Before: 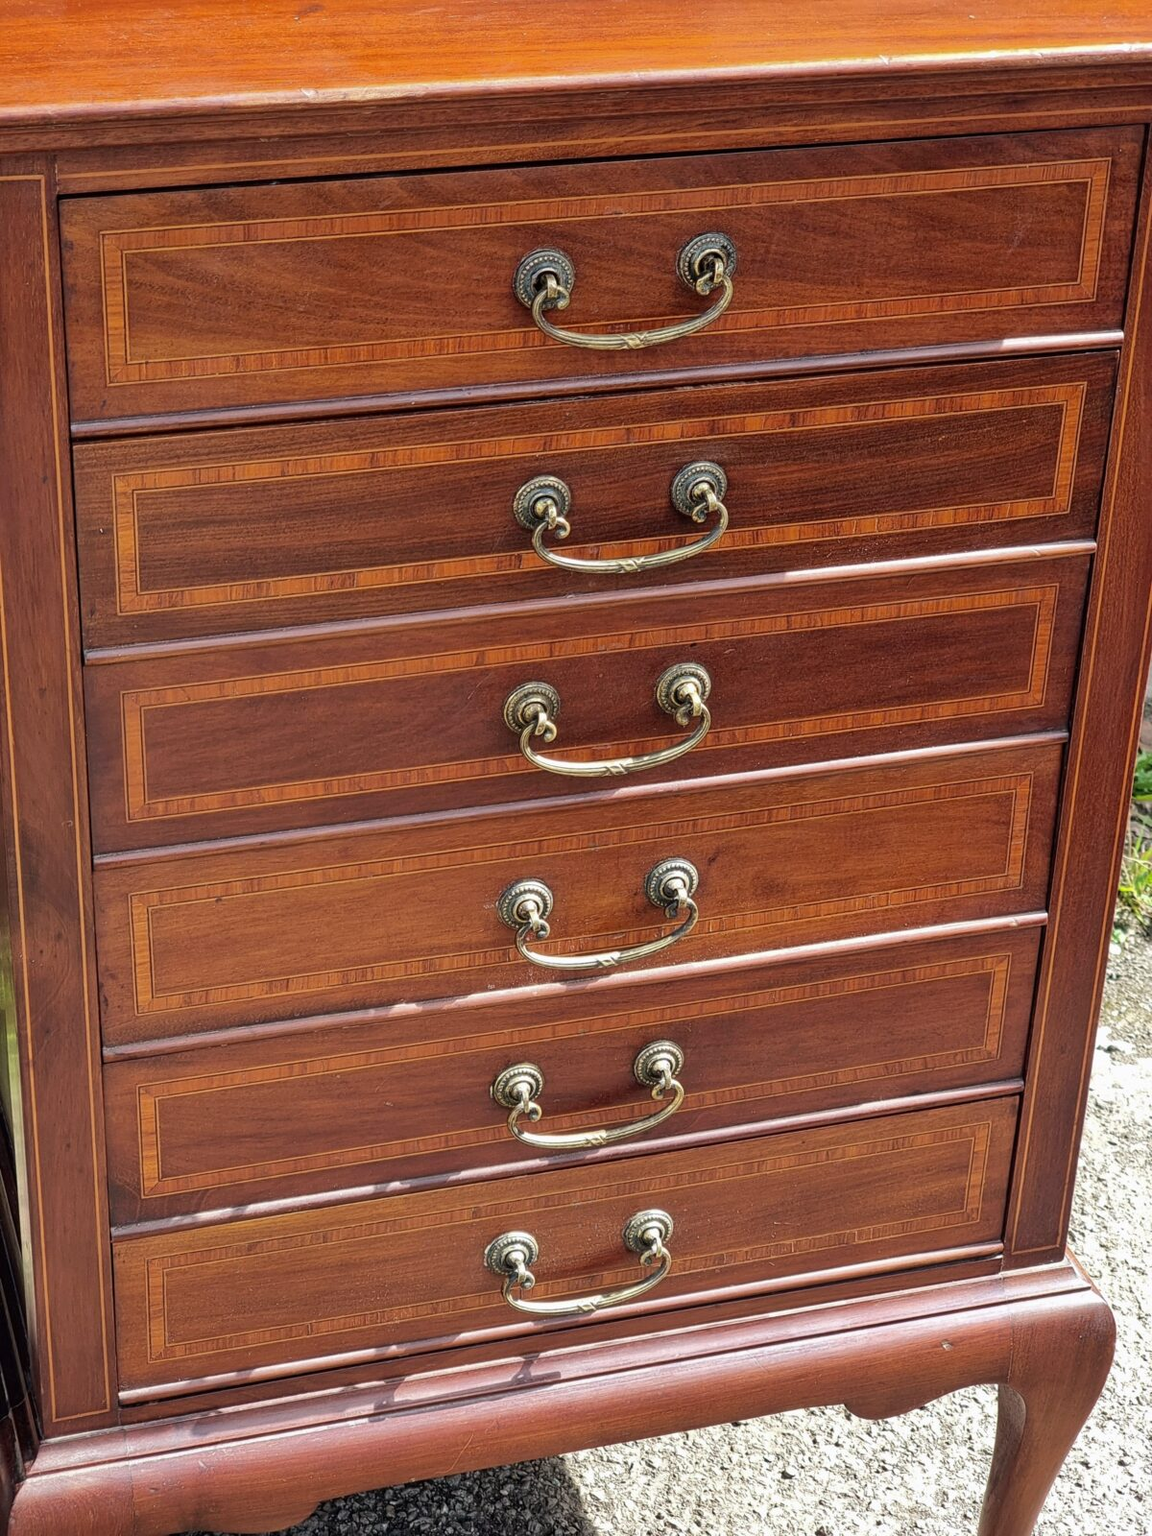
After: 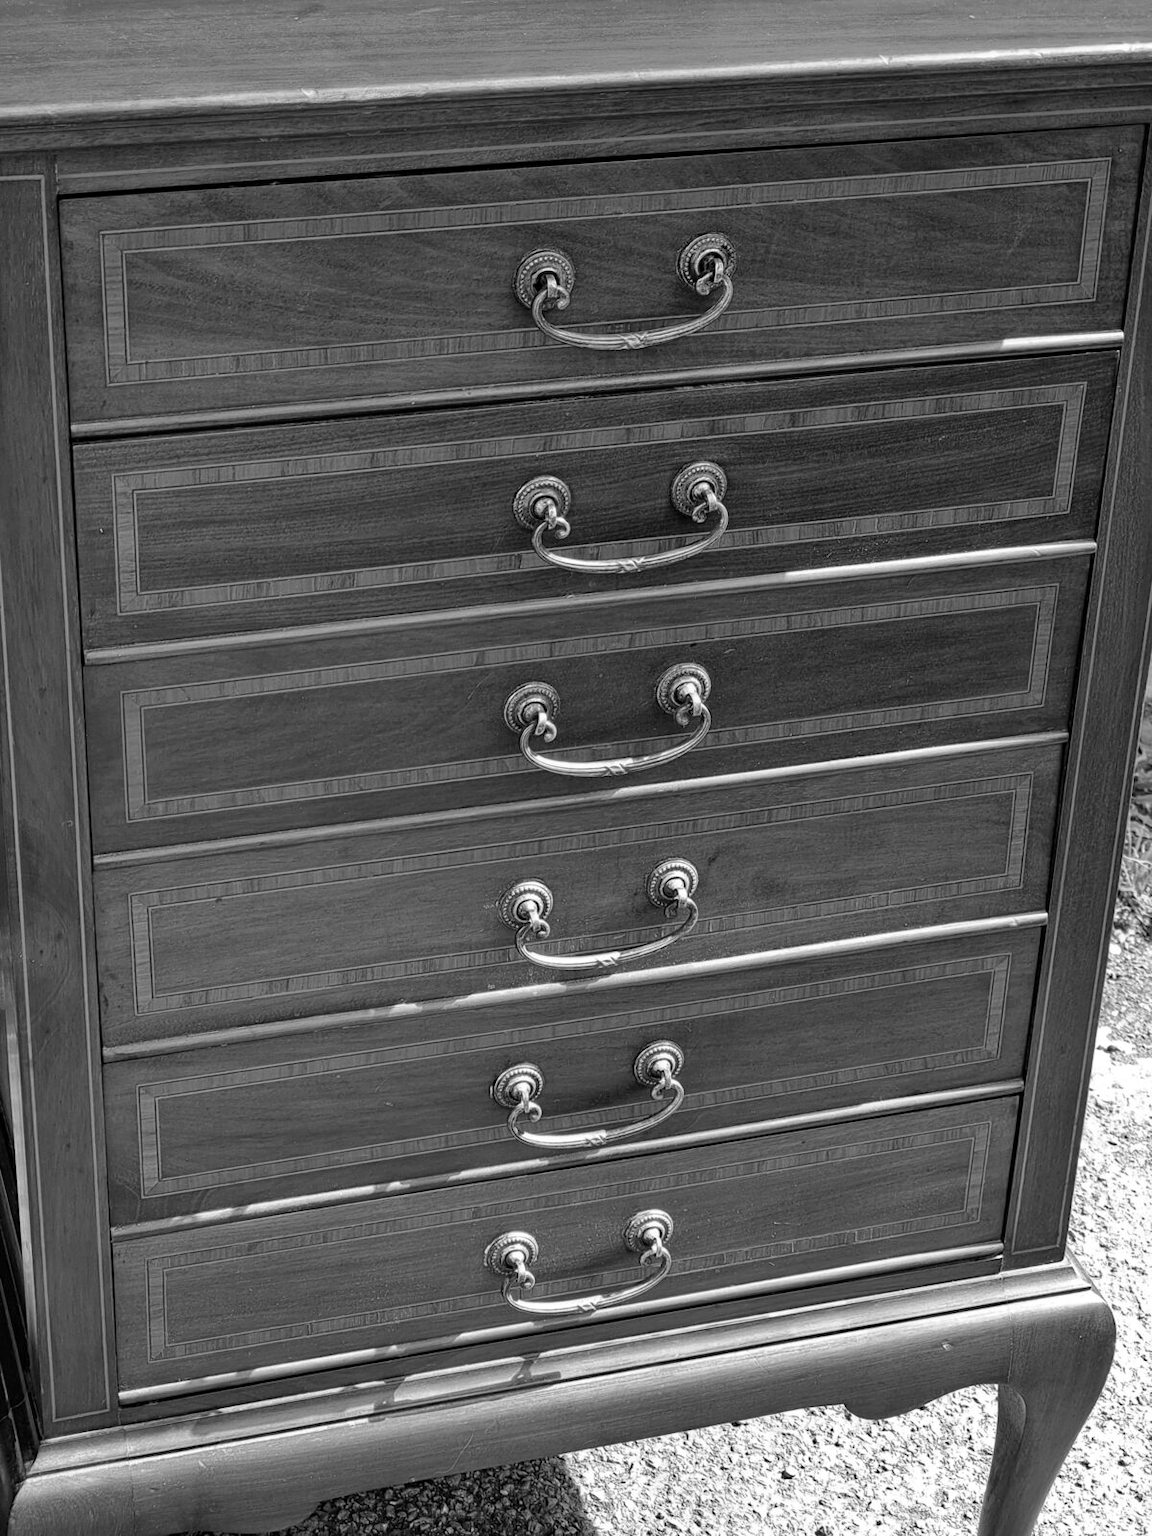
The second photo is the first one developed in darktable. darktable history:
color calibration: output gray [0.22, 0.42, 0.37, 0], illuminant custom, x 0.371, y 0.382, temperature 4282.55 K
tone equalizer: mask exposure compensation -0.504 EV
haze removal: compatibility mode true, adaptive false
